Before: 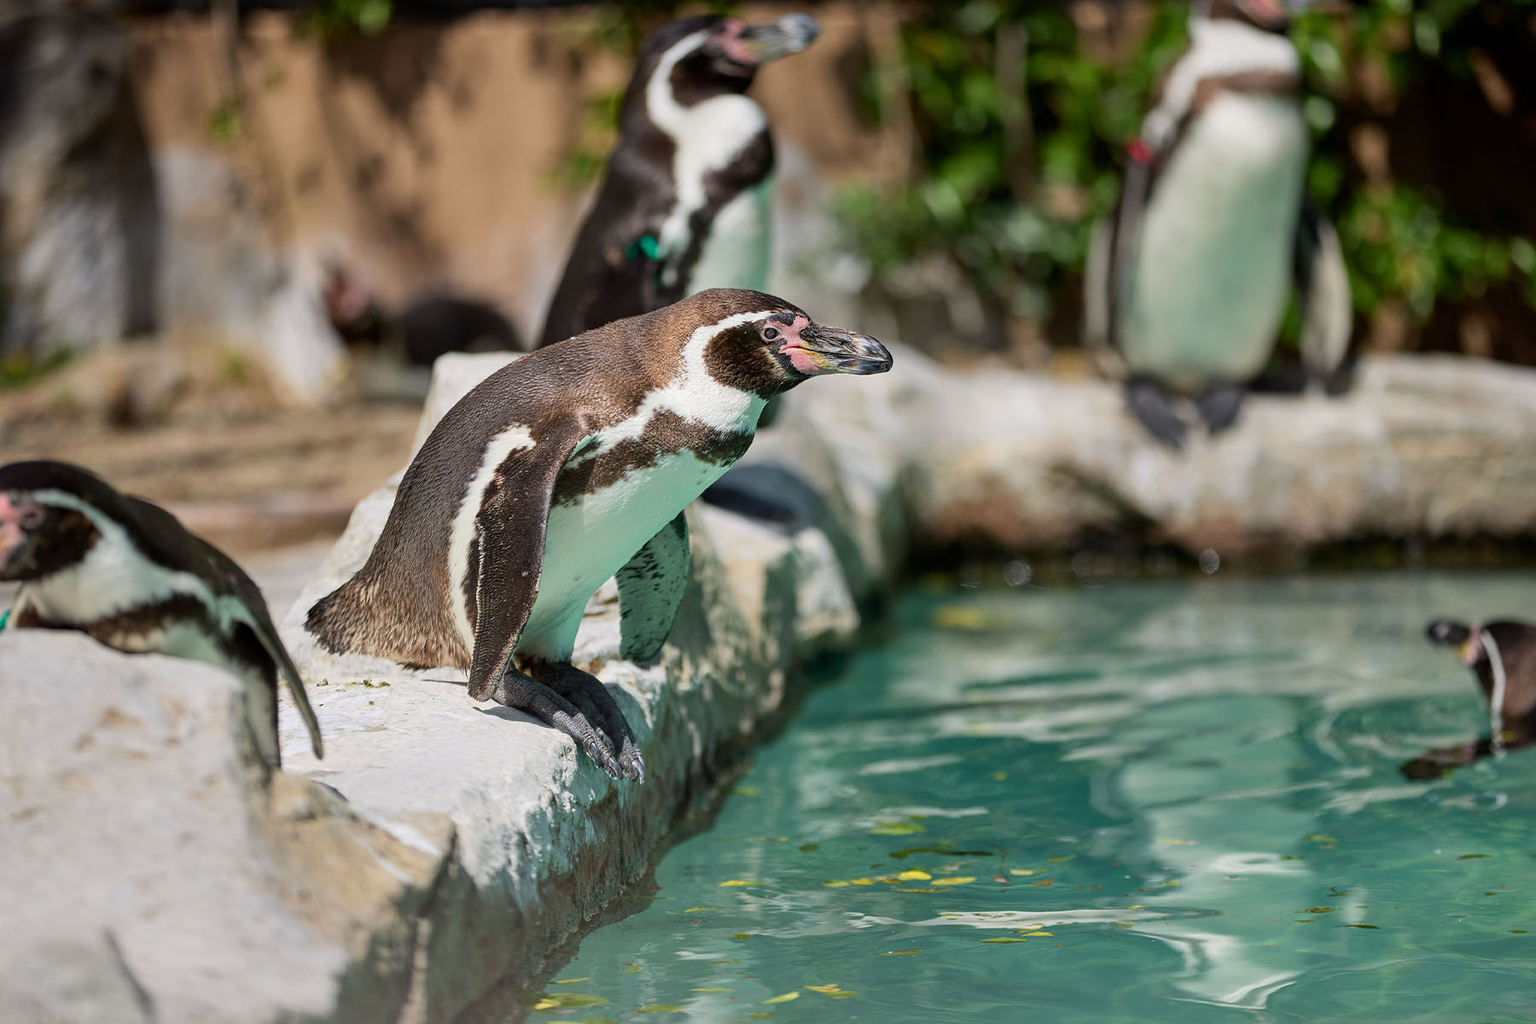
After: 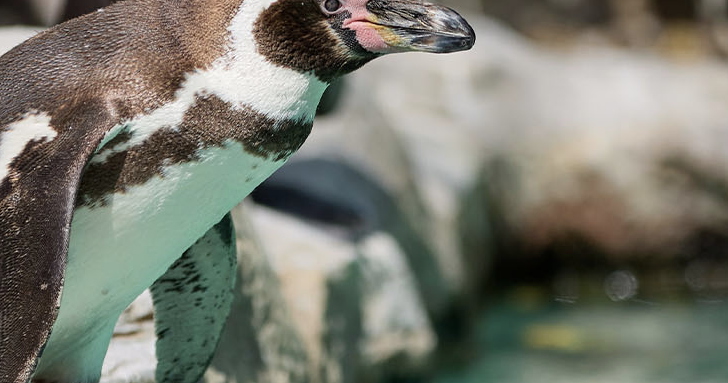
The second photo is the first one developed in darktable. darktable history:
crop: left 31.751%, top 32.172%, right 27.8%, bottom 35.83%
contrast brightness saturation: saturation -0.17
